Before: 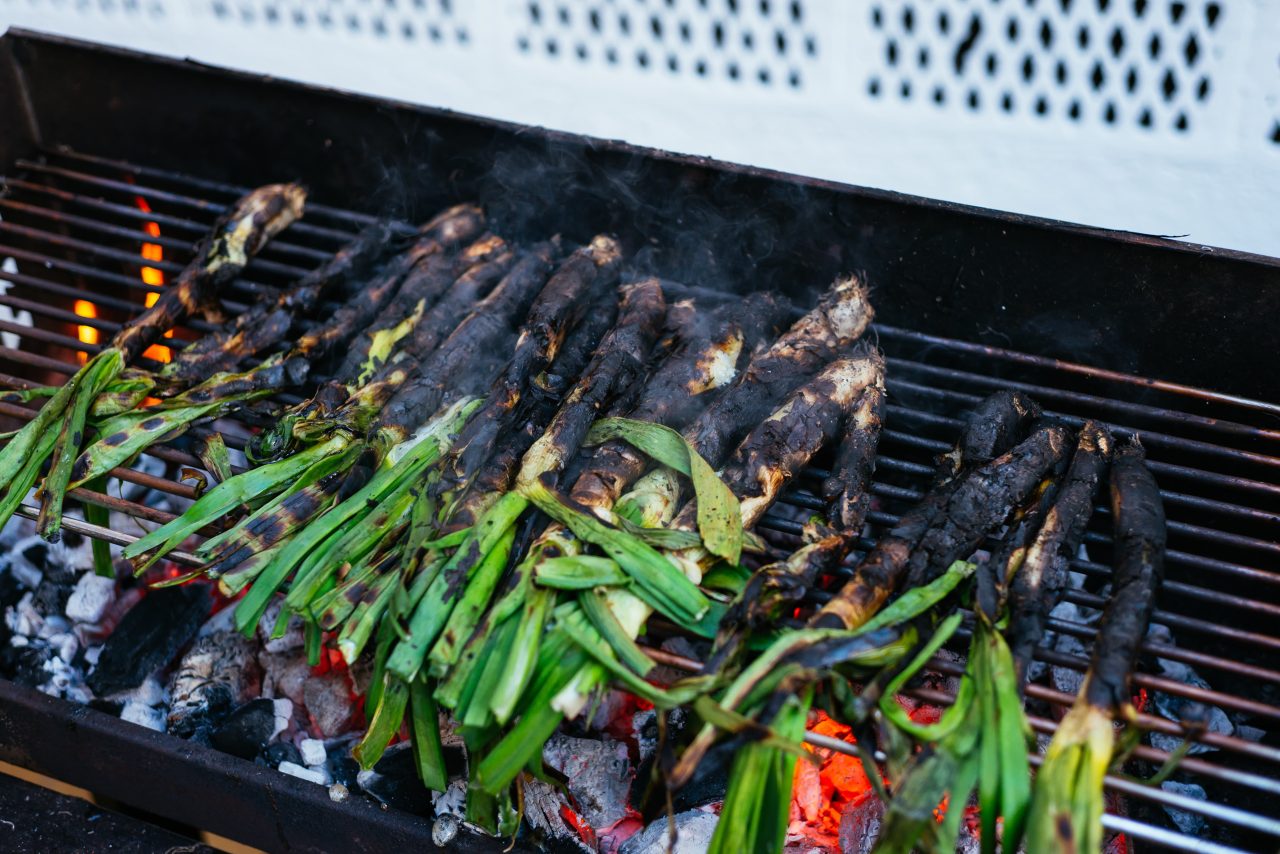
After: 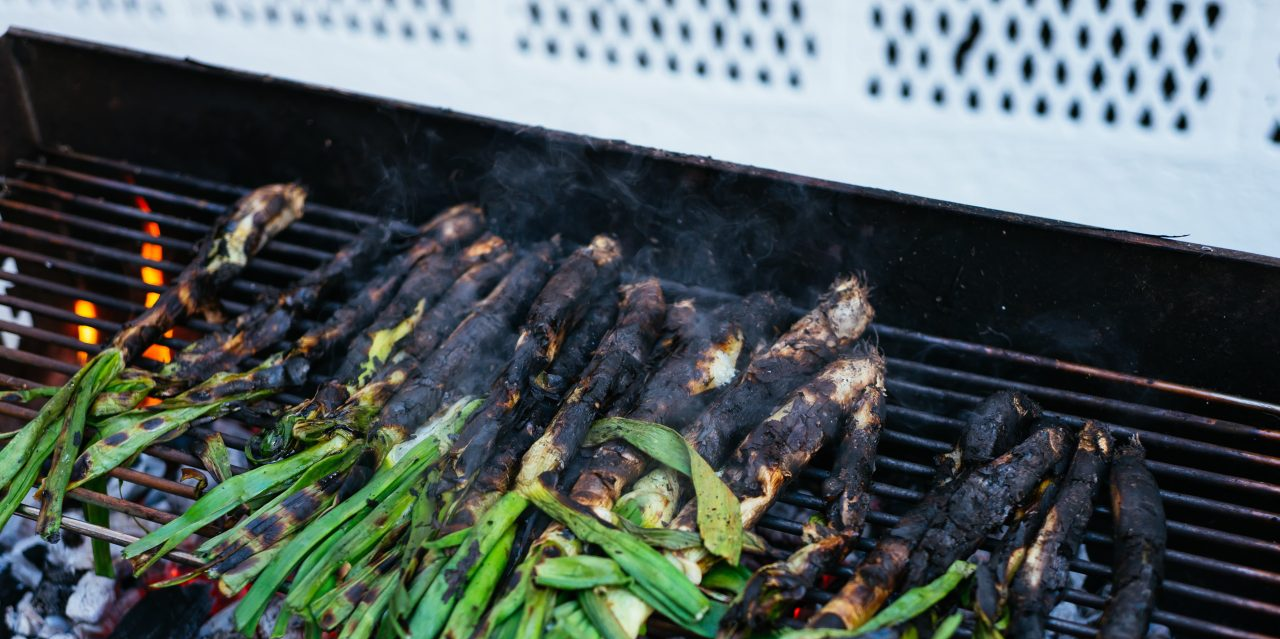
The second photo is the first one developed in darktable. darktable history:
crop: bottom 24.967%
tone equalizer: -7 EV 0.13 EV, smoothing diameter 25%, edges refinement/feathering 10, preserve details guided filter
